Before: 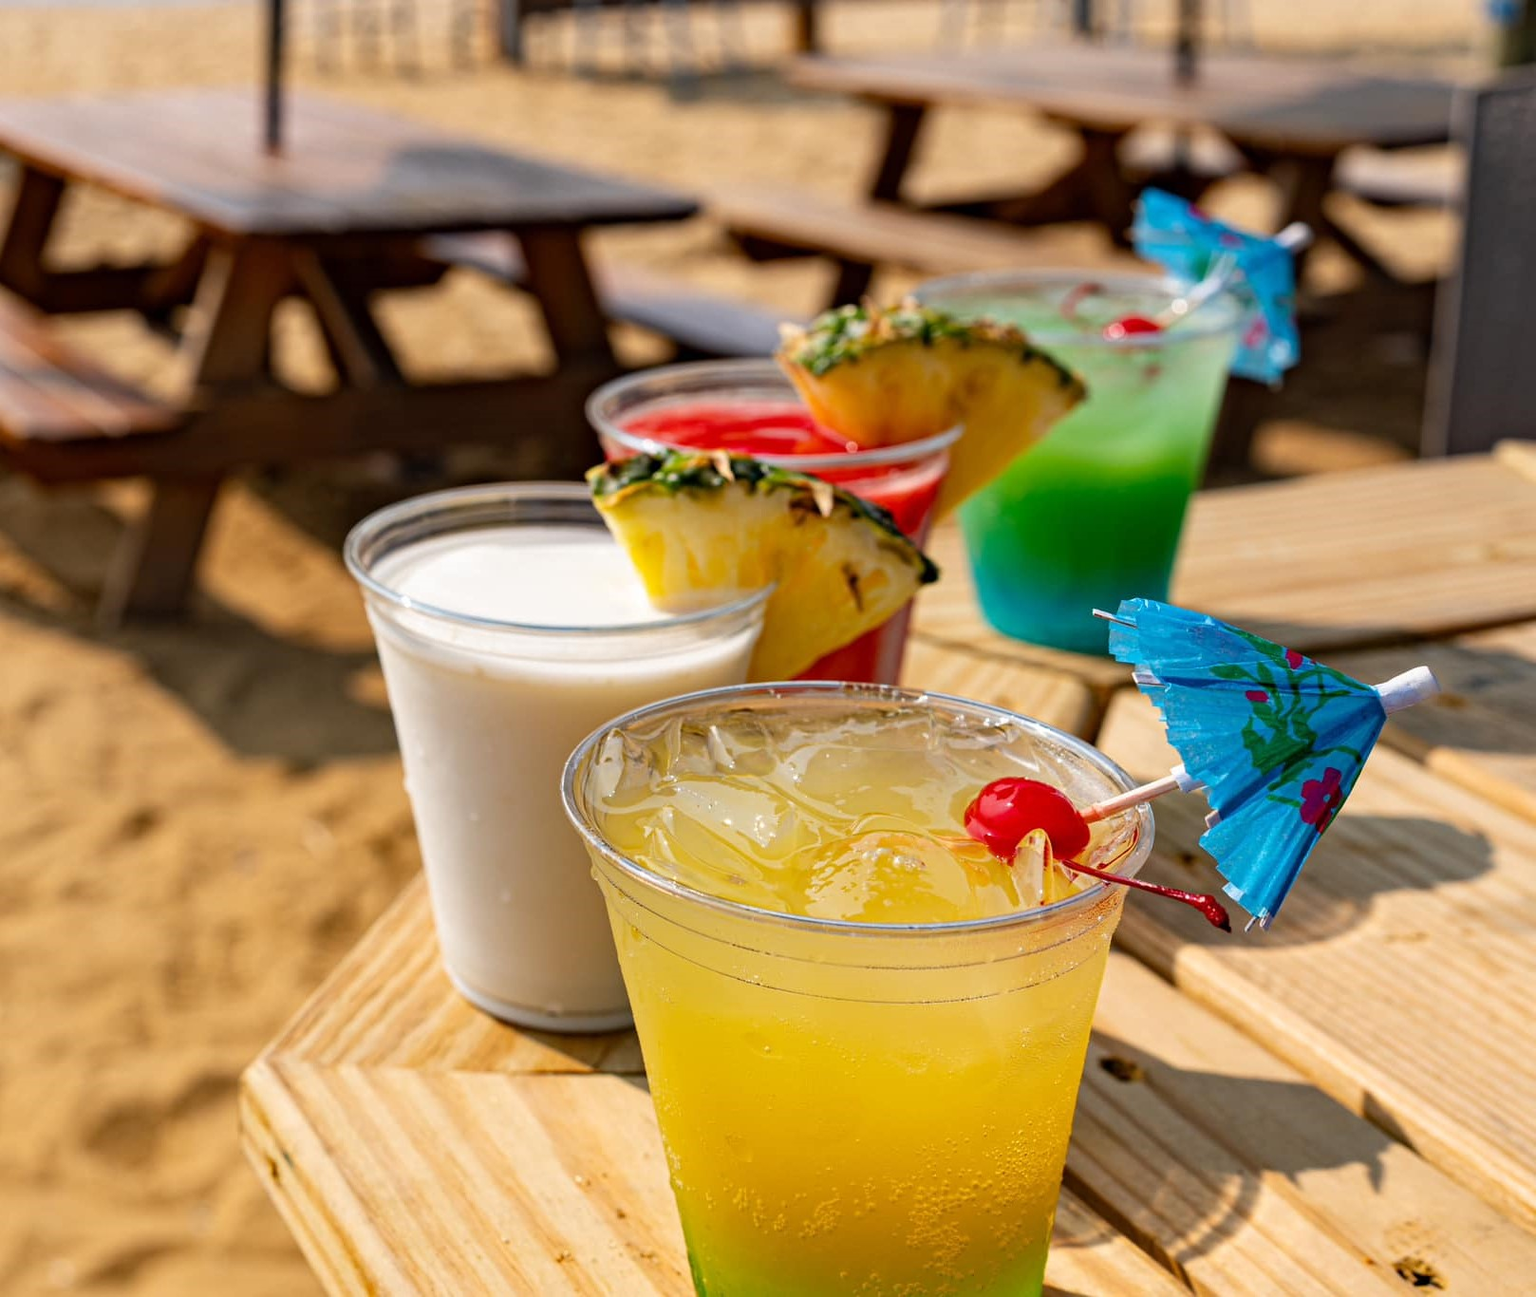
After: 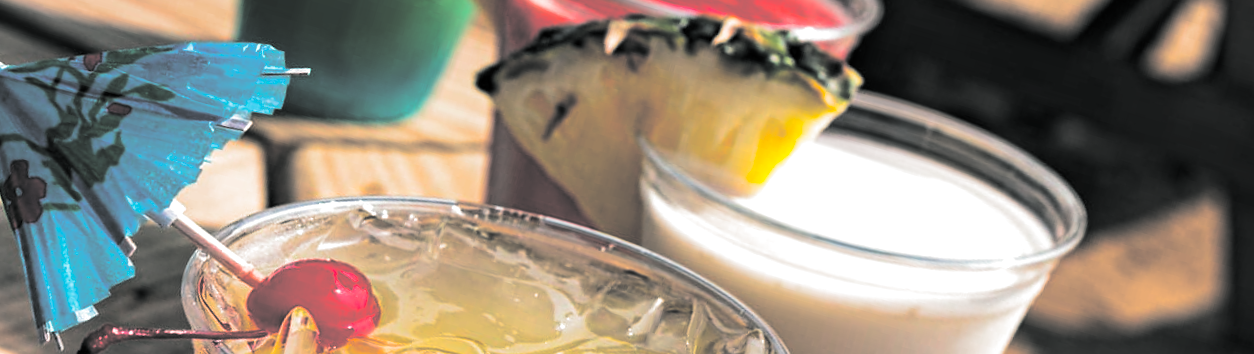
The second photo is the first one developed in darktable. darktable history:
tone equalizer: -8 EV -0.417 EV, -7 EV -0.389 EV, -6 EV -0.333 EV, -5 EV -0.222 EV, -3 EV 0.222 EV, -2 EV 0.333 EV, -1 EV 0.389 EV, +0 EV 0.417 EV, edges refinement/feathering 500, mask exposure compensation -1.57 EV, preserve details no
split-toning: shadows › hue 190.8°, shadows › saturation 0.05, highlights › hue 54°, highlights › saturation 0.05, compress 0%
color contrast: blue-yellow contrast 0.7
crop and rotate: angle 16.12°, top 30.835%, bottom 35.653%
color balance: output saturation 120%
